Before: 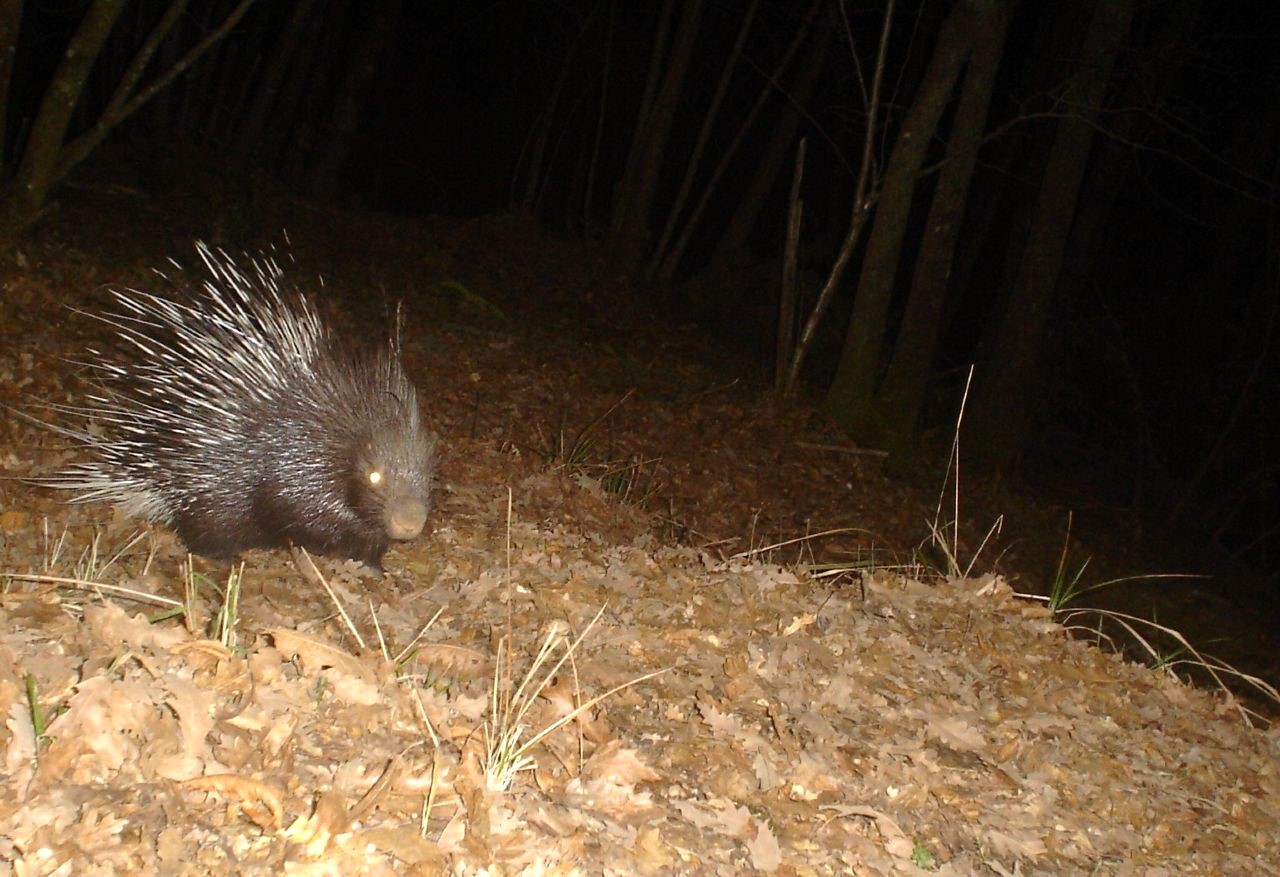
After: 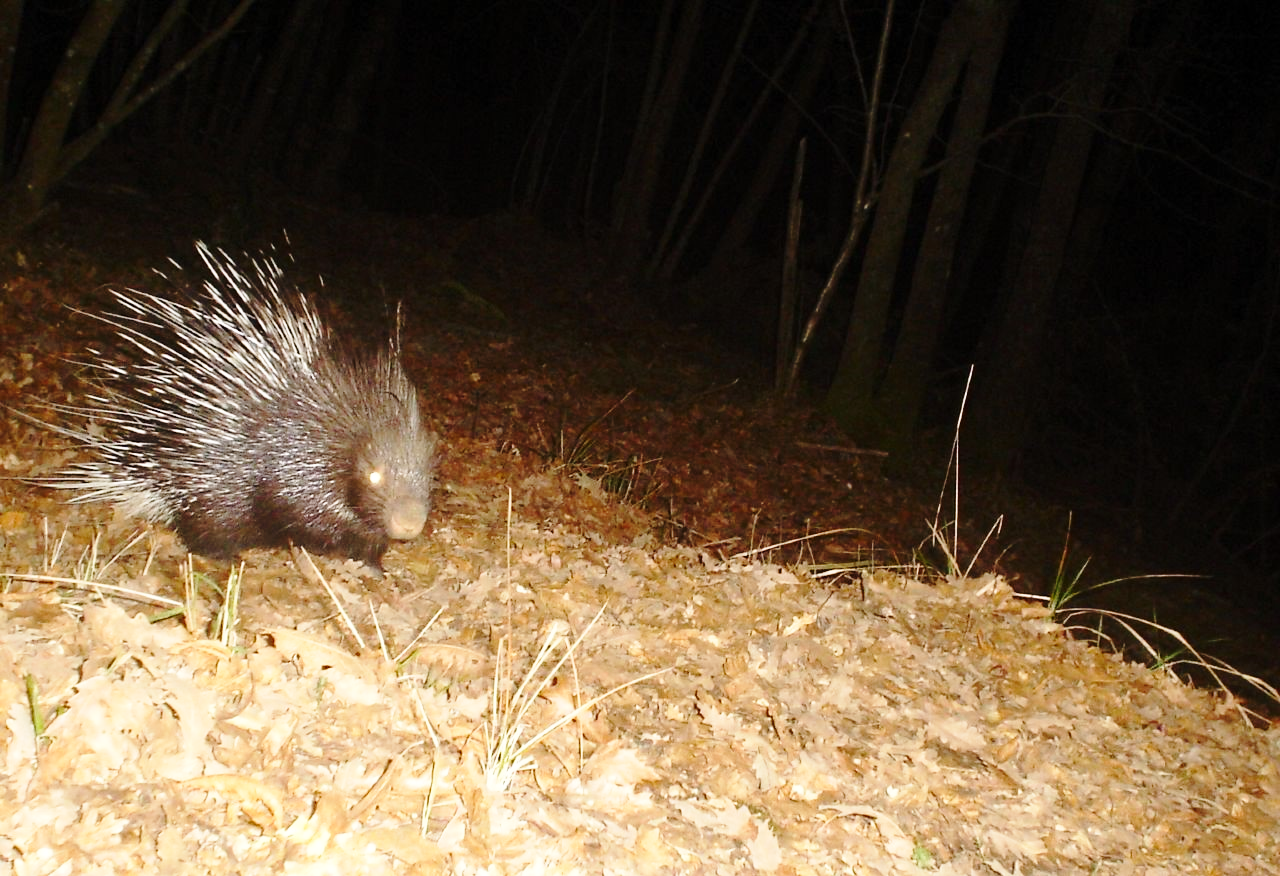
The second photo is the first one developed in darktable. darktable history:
crop: bottom 0.071%
exposure: compensate highlight preservation false
base curve: curves: ch0 [(0, 0) (0.028, 0.03) (0.121, 0.232) (0.46, 0.748) (0.859, 0.968) (1, 1)], preserve colors none
tone equalizer: on, module defaults
